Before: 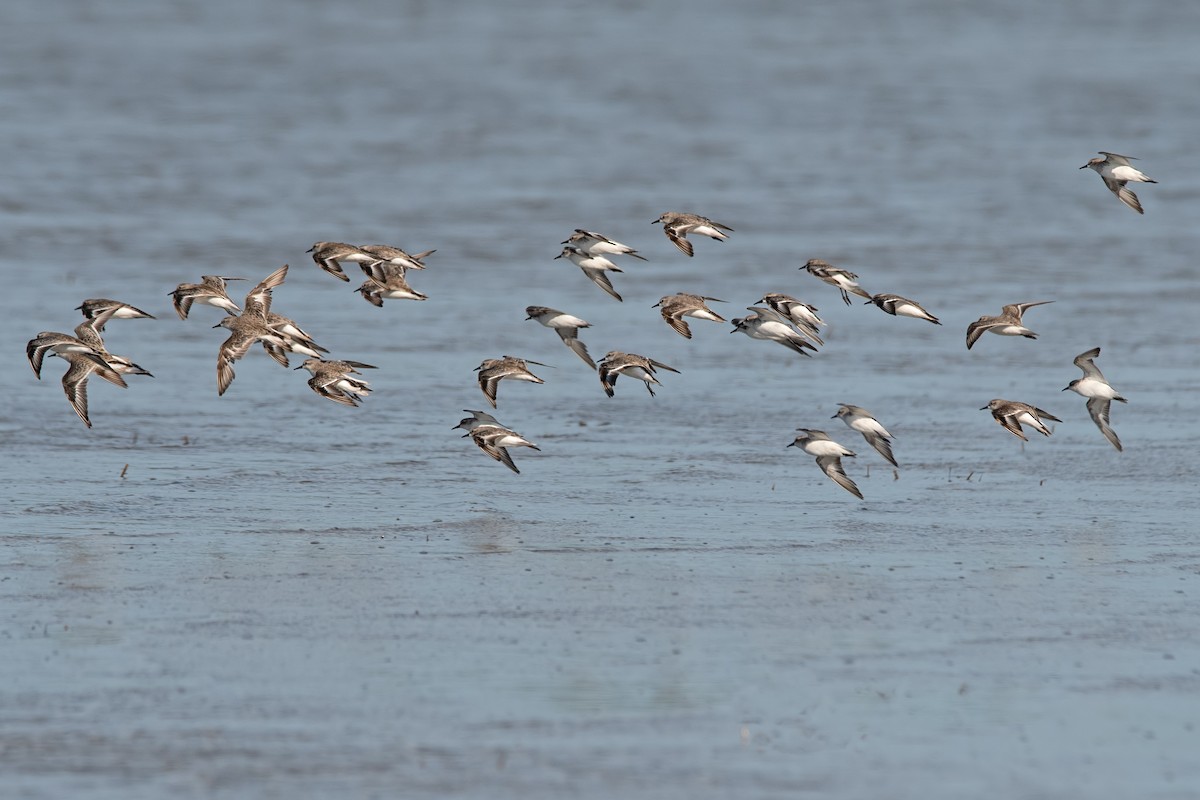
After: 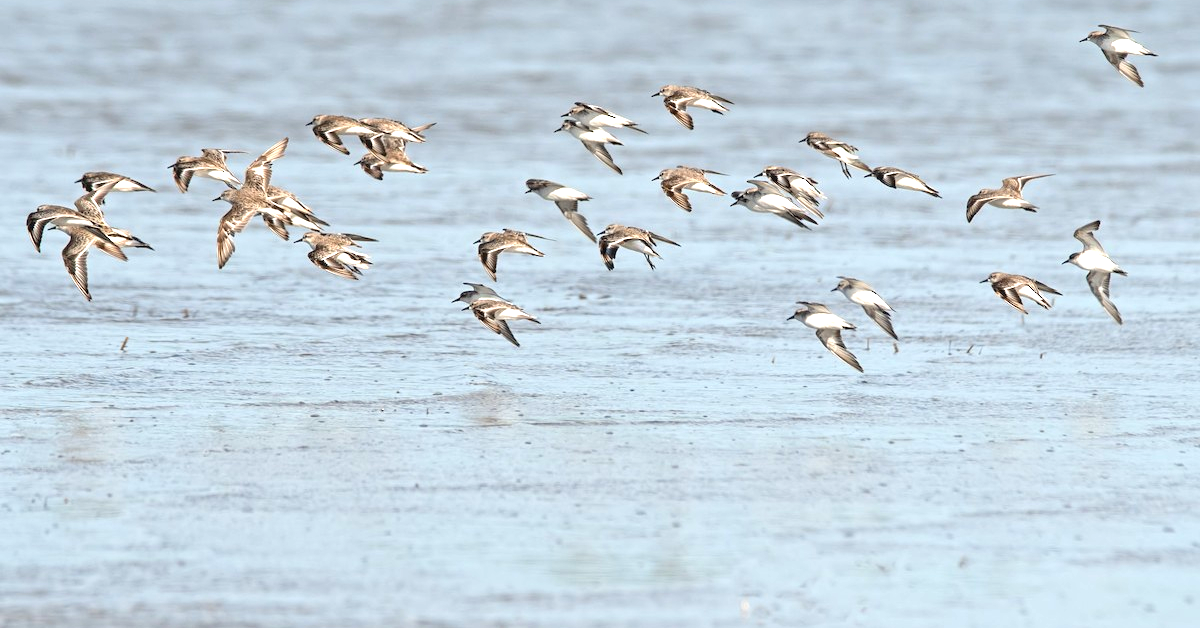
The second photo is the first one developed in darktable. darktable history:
color correction: highlights b* 2.89
crop and rotate: top 15.929%, bottom 5.451%
exposure: black level correction 0, exposure 1.2 EV, compensate highlight preservation false
